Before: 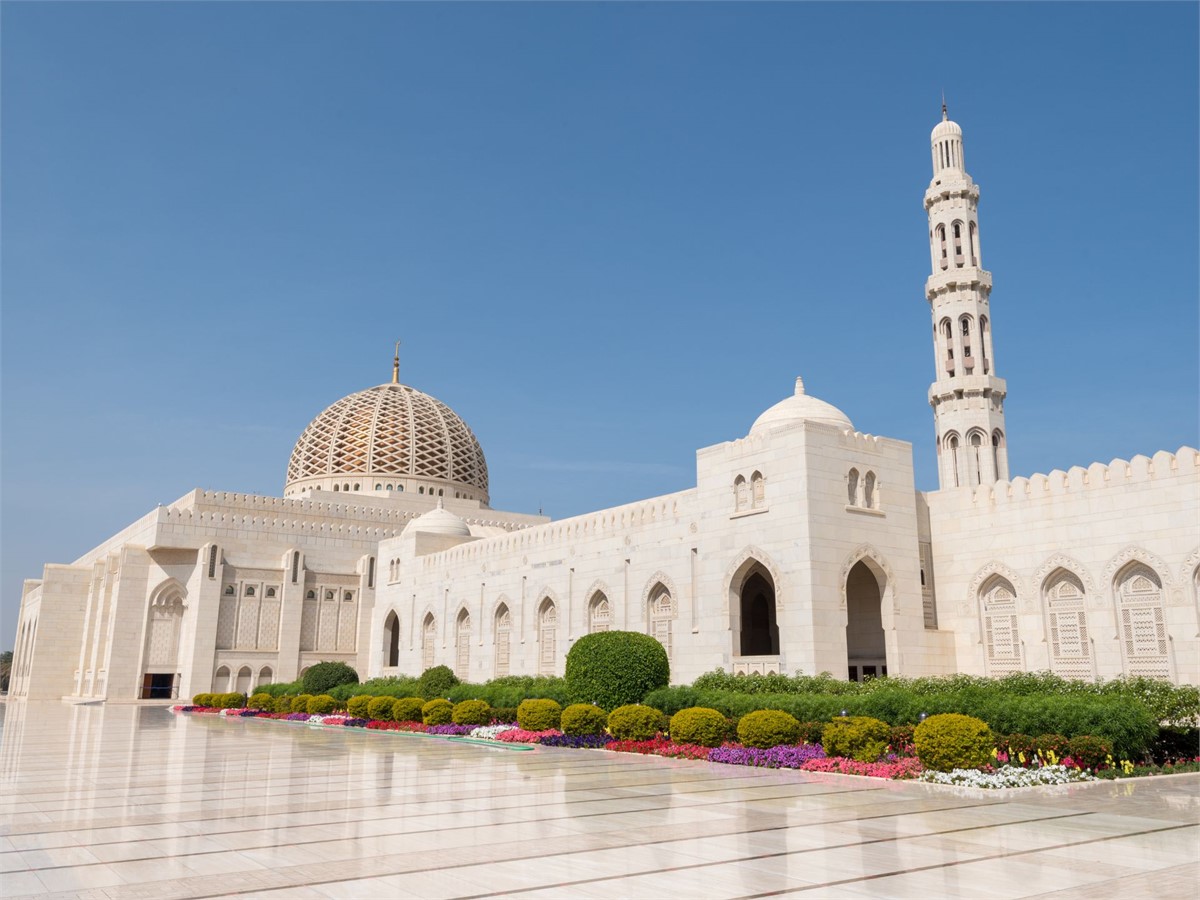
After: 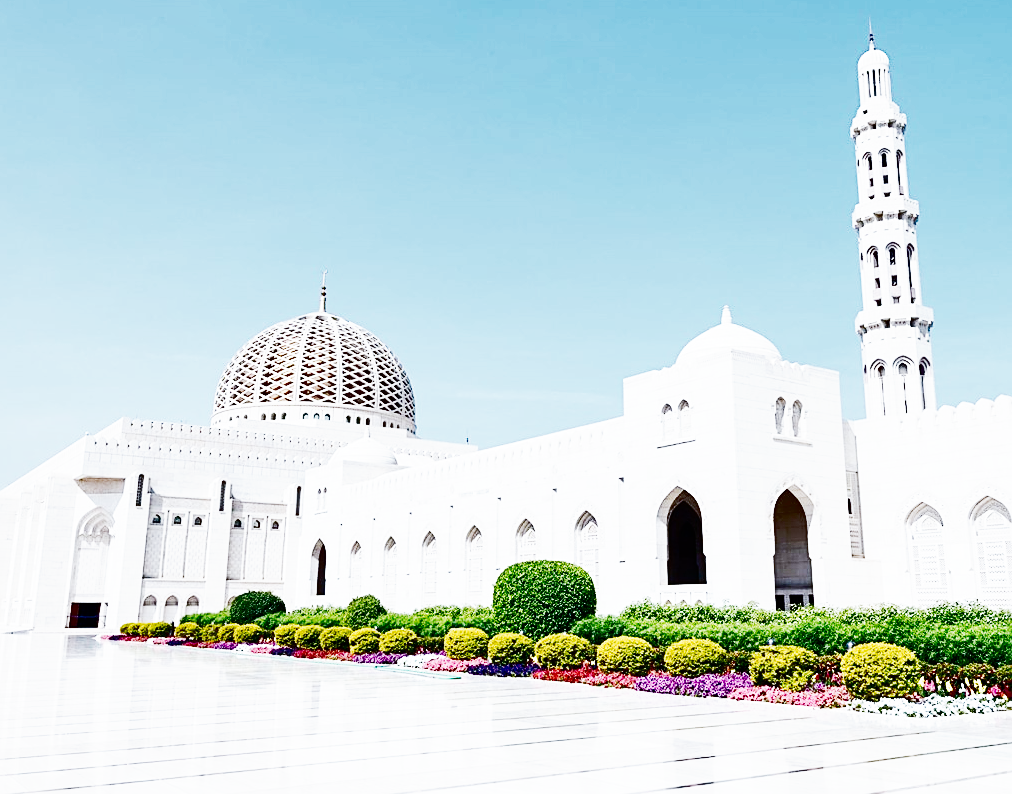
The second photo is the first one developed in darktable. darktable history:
sharpen: amount 0.496
crop: left 6.113%, top 7.955%, right 9.543%, bottom 3.742%
base curve: curves: ch0 [(0, 0) (0.012, 0.01) (0.073, 0.168) (0.31, 0.711) (0.645, 0.957) (1, 1)], preserve colors none
shadows and highlights: radius 109.15, shadows 44.73, highlights -66.38, low approximation 0.01, soften with gaussian
tone curve: curves: ch0 [(0, 0) (0.179, 0.073) (0.265, 0.147) (0.463, 0.553) (0.51, 0.635) (0.716, 0.863) (1, 0.997)], preserve colors none
color calibration: illuminant custom, x 0.389, y 0.387, temperature 3826.59 K
exposure: black level correction -0.002, exposure 0.535 EV, compensate exposure bias true, compensate highlight preservation false
